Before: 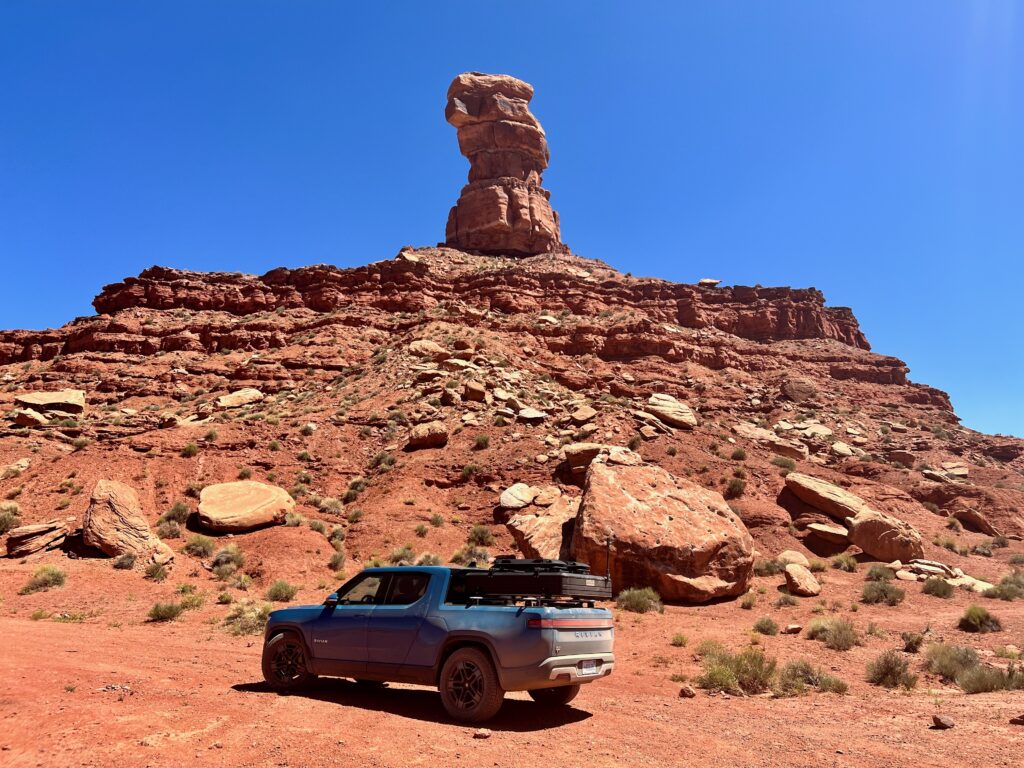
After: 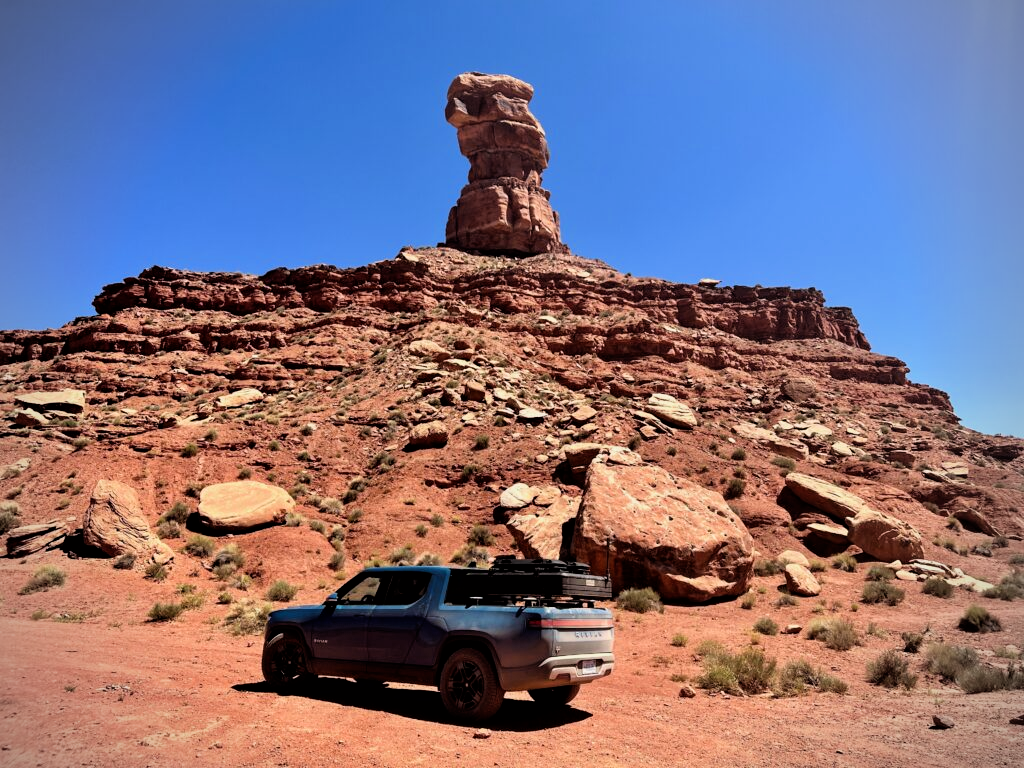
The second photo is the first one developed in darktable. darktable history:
vignetting: unbound false
filmic rgb: black relative exposure -4.91 EV, white relative exposure 2.84 EV, hardness 3.7
